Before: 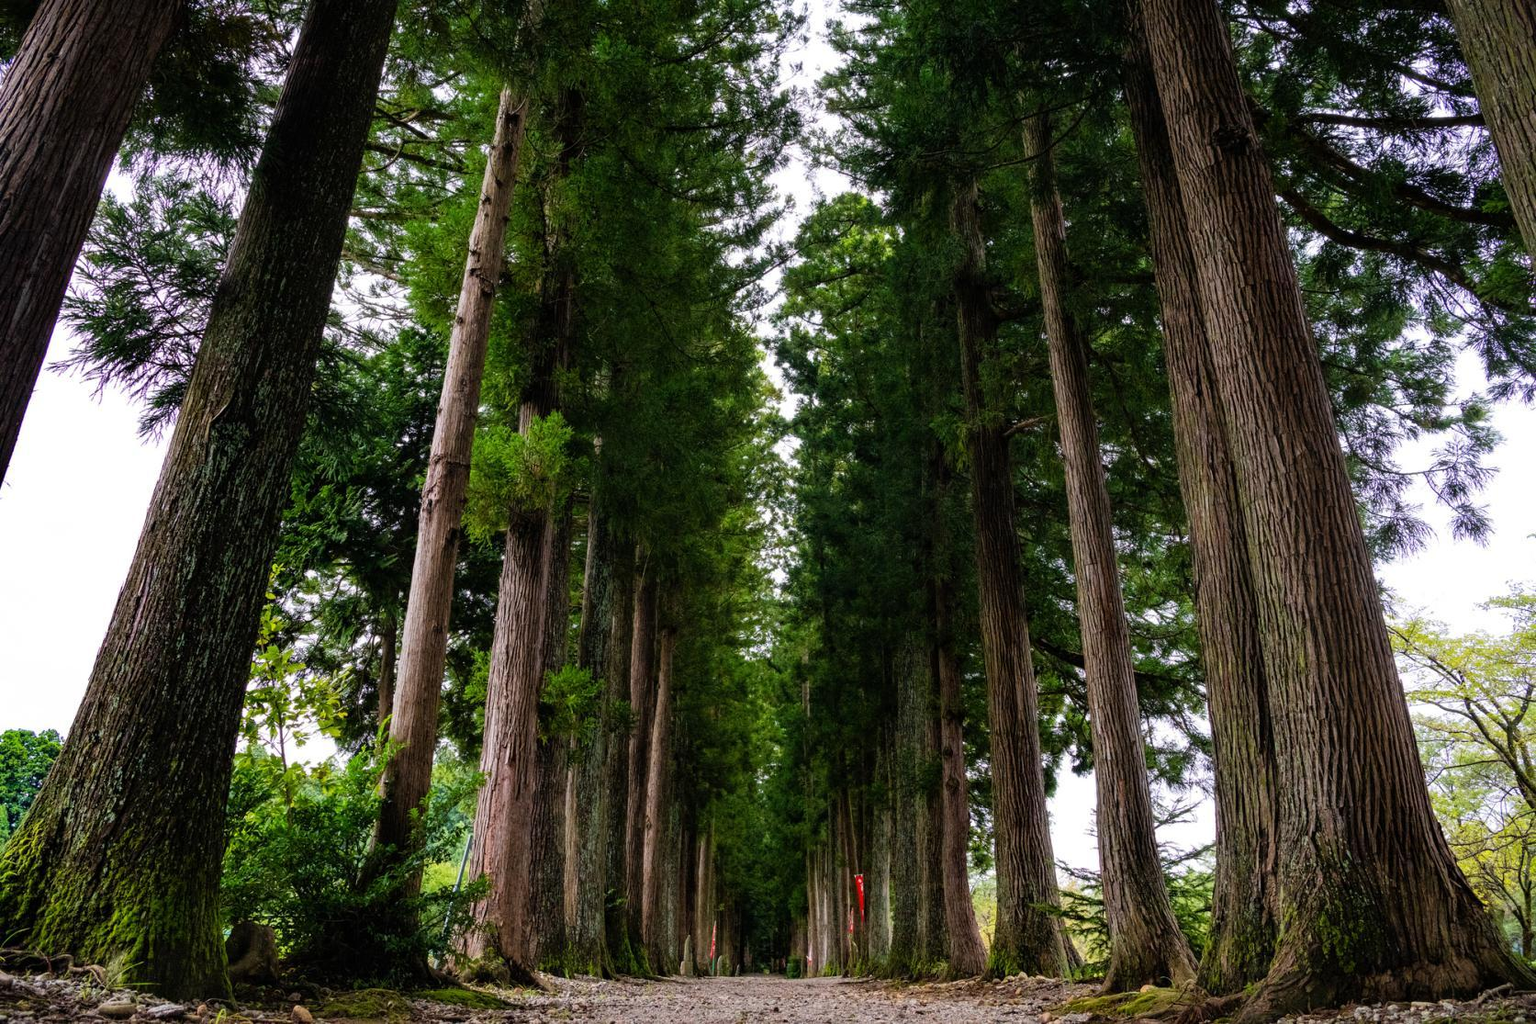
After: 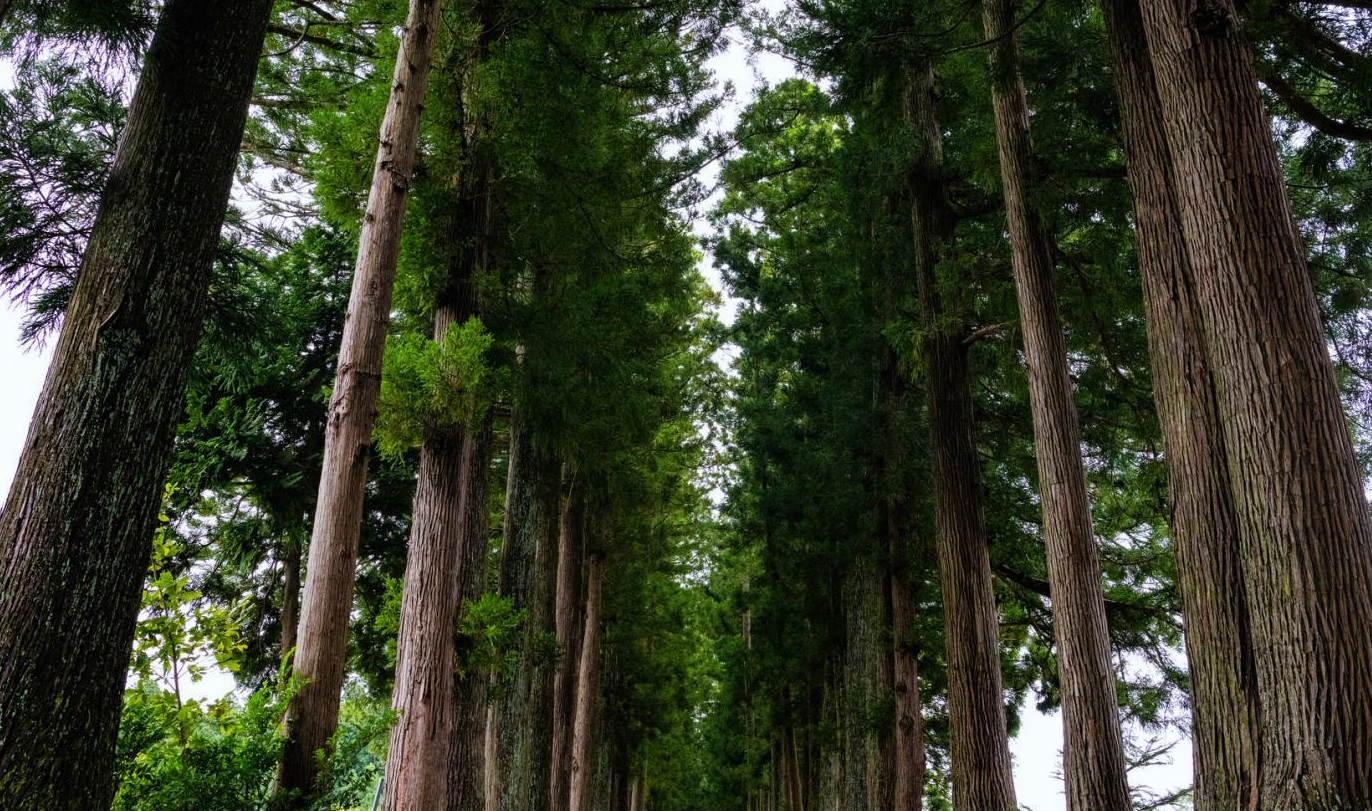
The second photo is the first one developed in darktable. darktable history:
white balance: red 0.982, blue 1.018
exposure: exposure -0.041 EV, compensate highlight preservation false
crop: left 7.856%, top 11.836%, right 10.12%, bottom 15.387%
